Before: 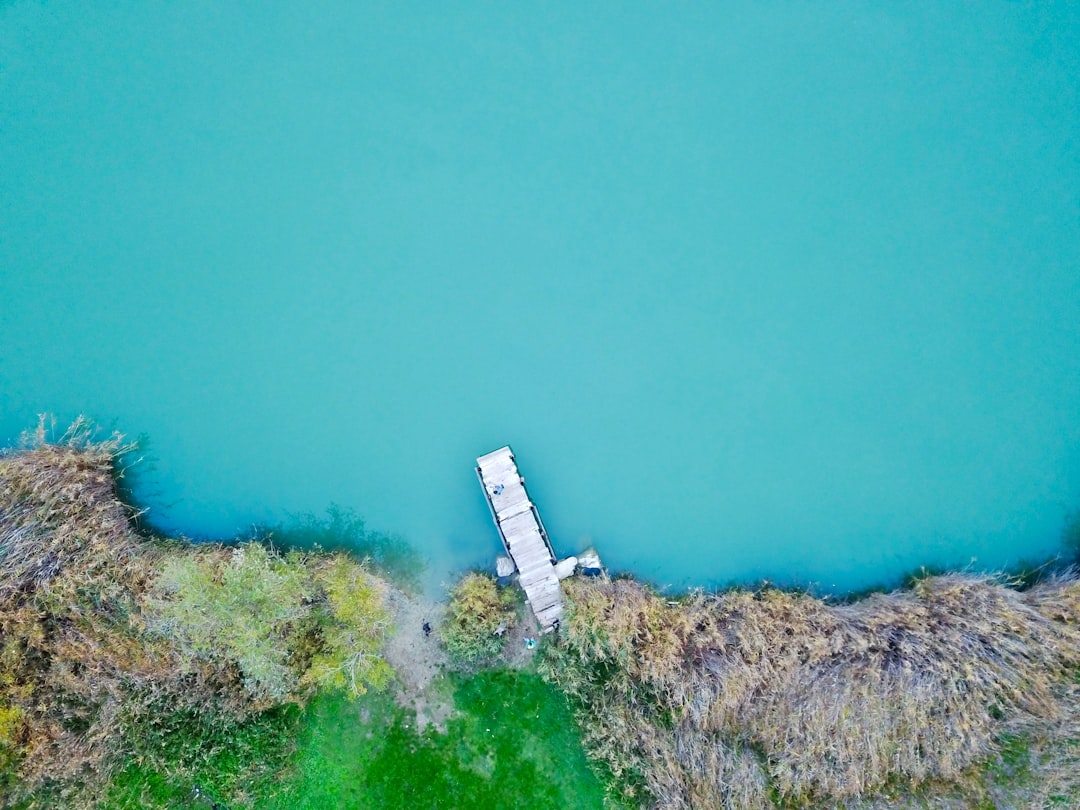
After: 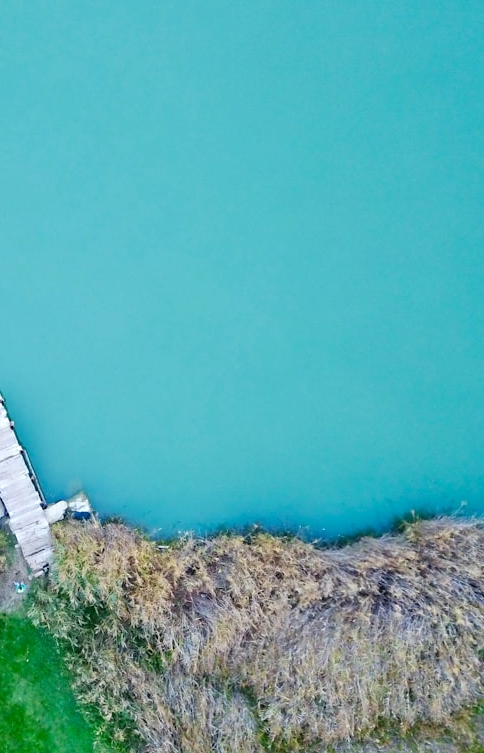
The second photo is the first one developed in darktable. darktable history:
crop: left 47.239%, top 6.929%, right 7.899%
